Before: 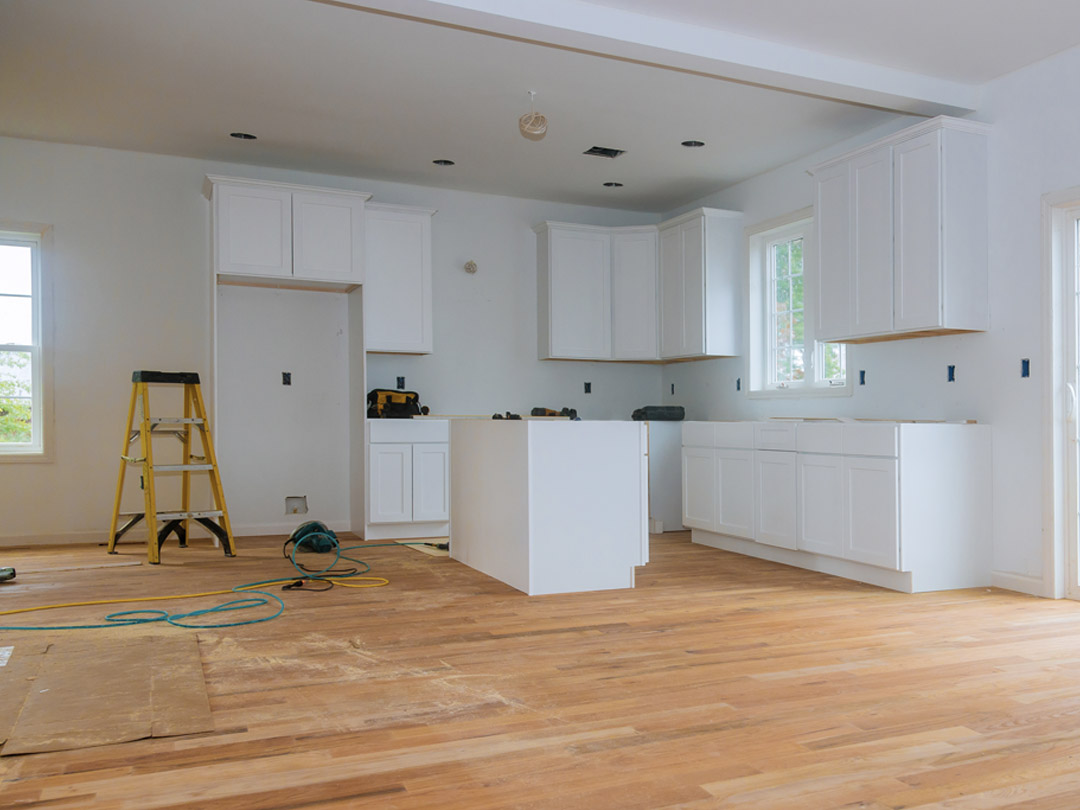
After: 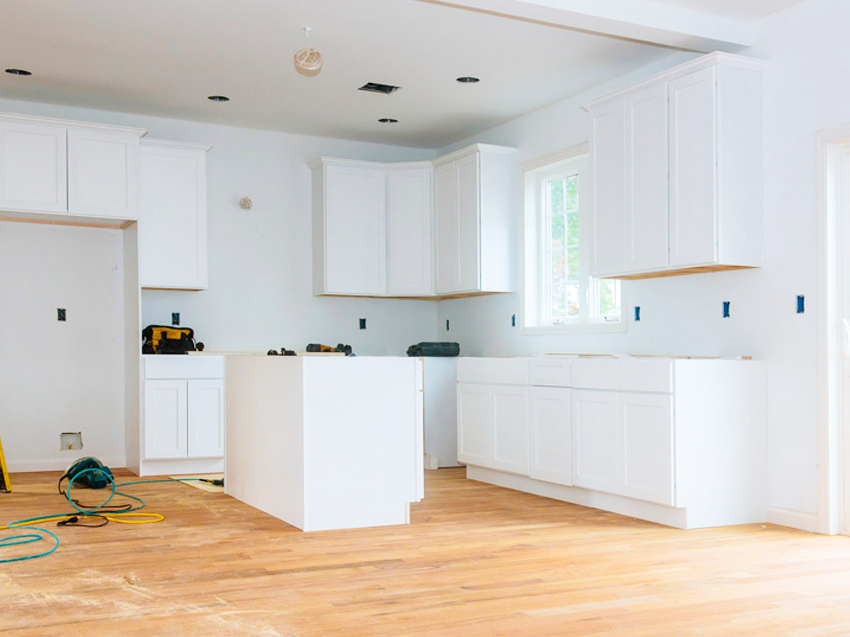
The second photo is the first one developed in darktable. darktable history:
base curve: curves: ch0 [(0, 0) (0.008, 0.007) (0.022, 0.029) (0.048, 0.089) (0.092, 0.197) (0.191, 0.399) (0.275, 0.534) (0.357, 0.65) (0.477, 0.78) (0.542, 0.833) (0.799, 0.973) (1, 1)], preserve colors none
crop and rotate: left 20.889%, top 7.994%, right 0.386%, bottom 13.318%
